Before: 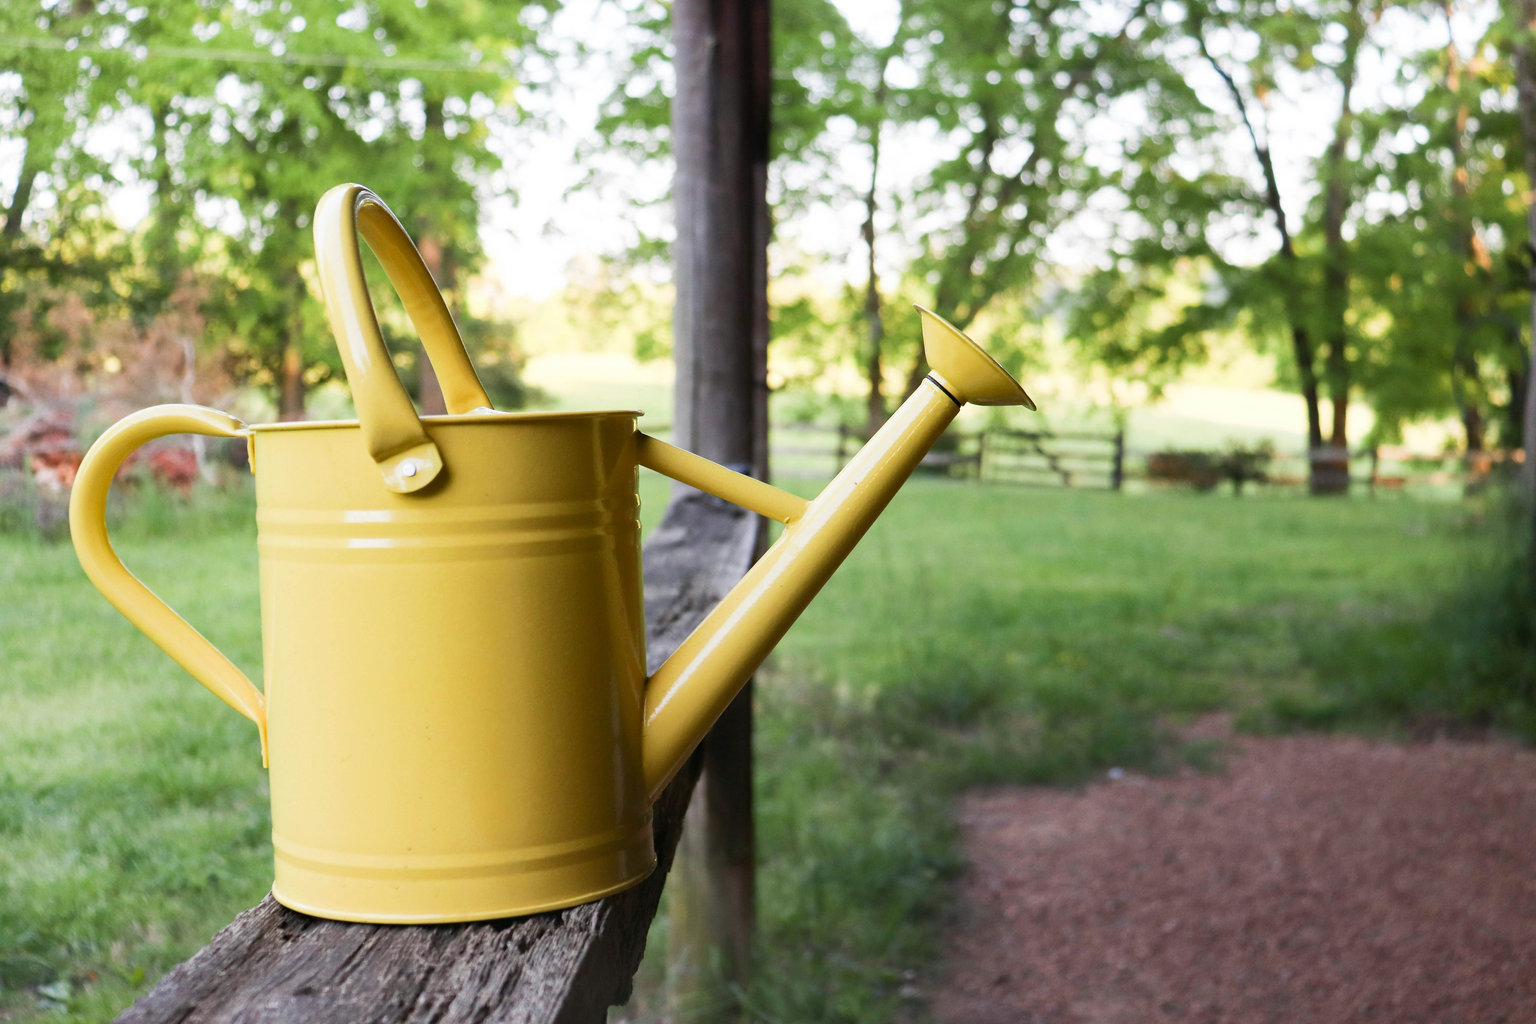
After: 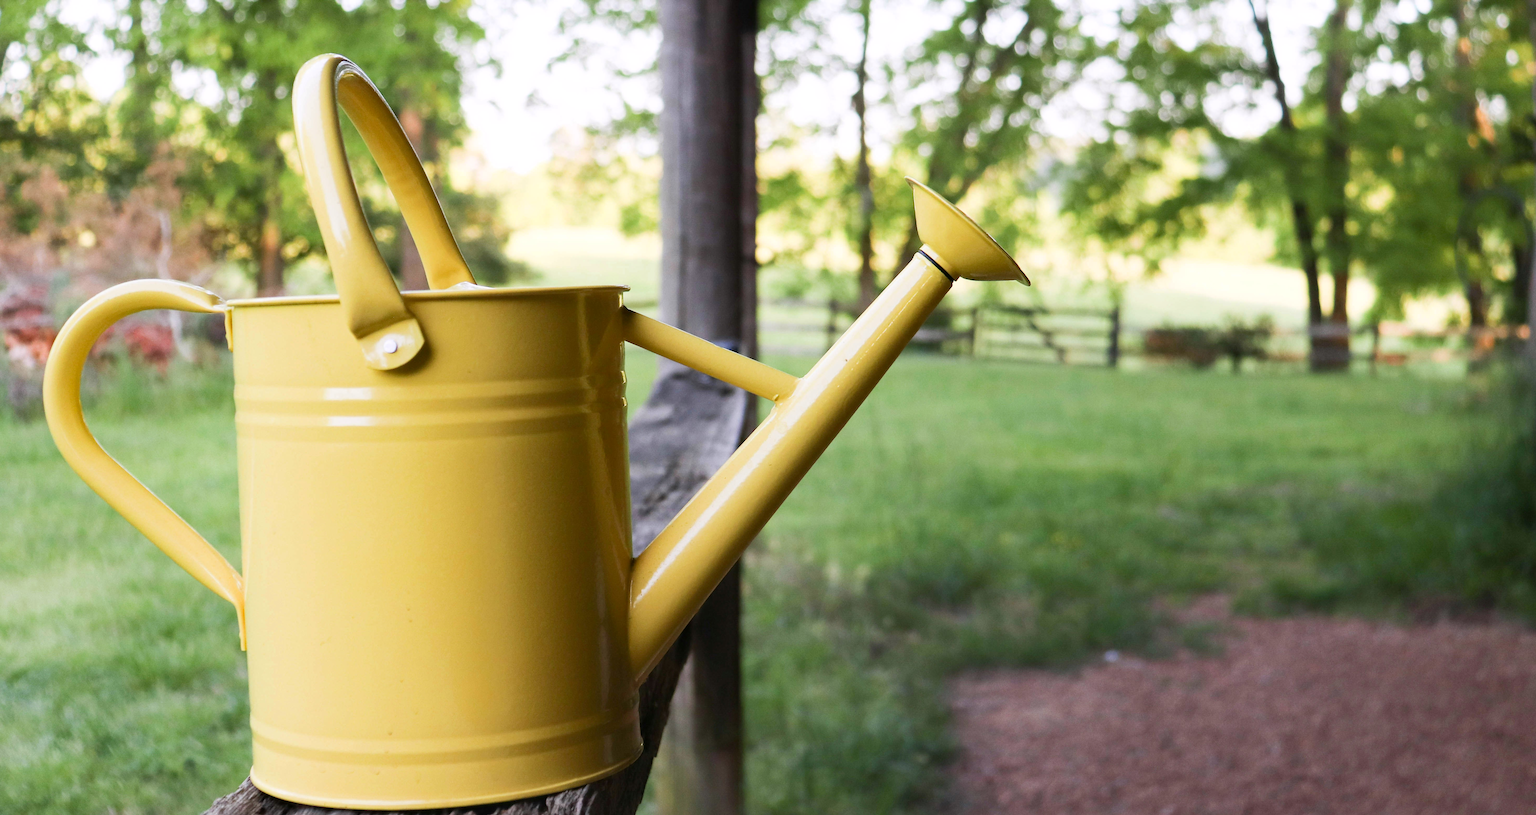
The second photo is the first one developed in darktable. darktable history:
crop and rotate: left 1.814%, top 12.818%, right 0.25%, bottom 9.225%
white balance: red 1.009, blue 1.027
